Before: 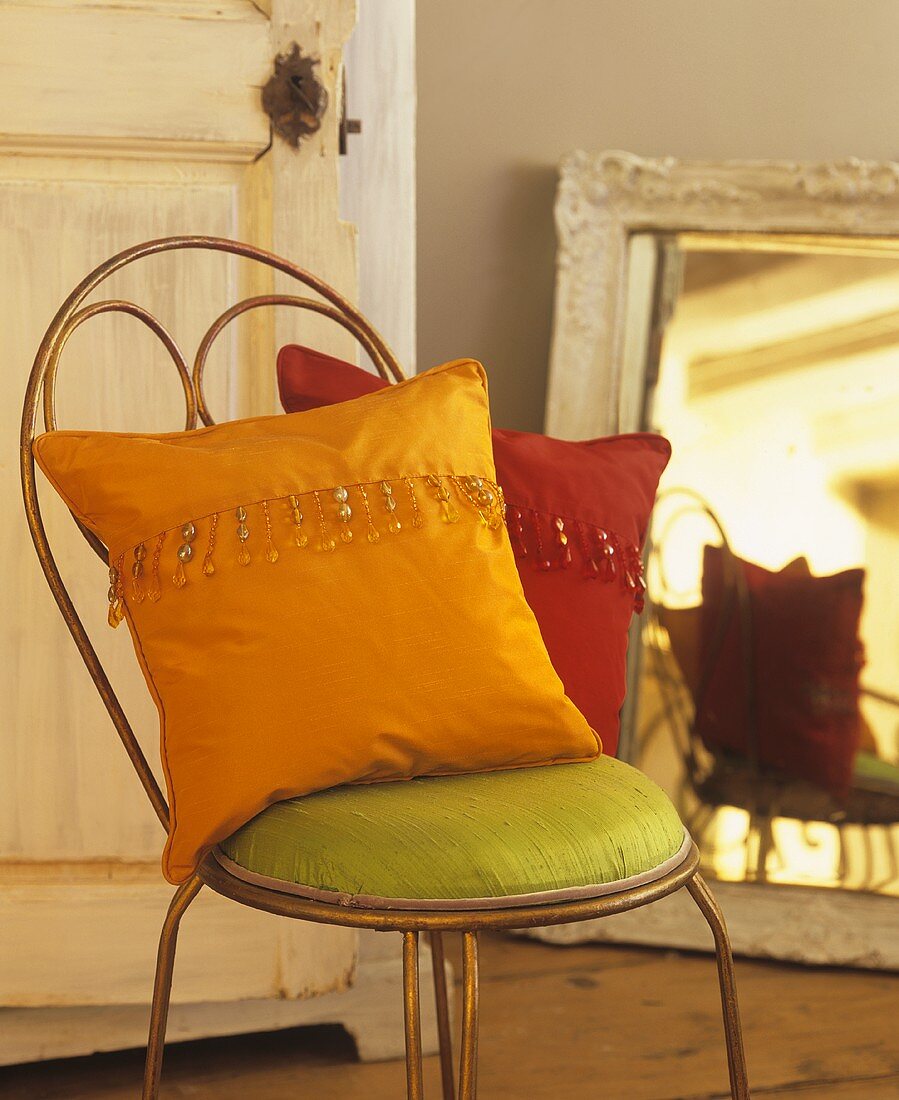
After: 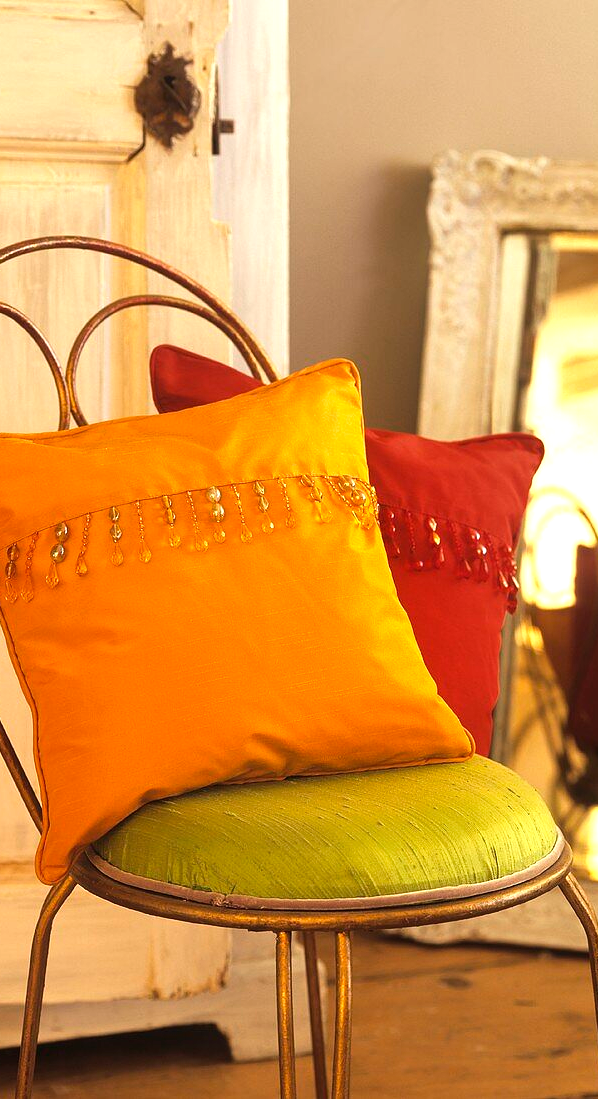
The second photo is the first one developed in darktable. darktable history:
shadows and highlights: shadows 37.81, highlights -26.68, soften with gaussian
tone equalizer: -8 EV -0.428 EV, -7 EV -0.369 EV, -6 EV -0.325 EV, -5 EV -0.243 EV, -3 EV 0.213 EV, -2 EV 0.336 EV, -1 EV 0.377 EV, +0 EV 0.392 EV, edges refinement/feathering 500, mask exposure compensation -1.57 EV, preserve details no
exposure: exposure 0.179 EV, compensate exposure bias true, compensate highlight preservation false
crop and rotate: left 14.335%, right 19.055%
